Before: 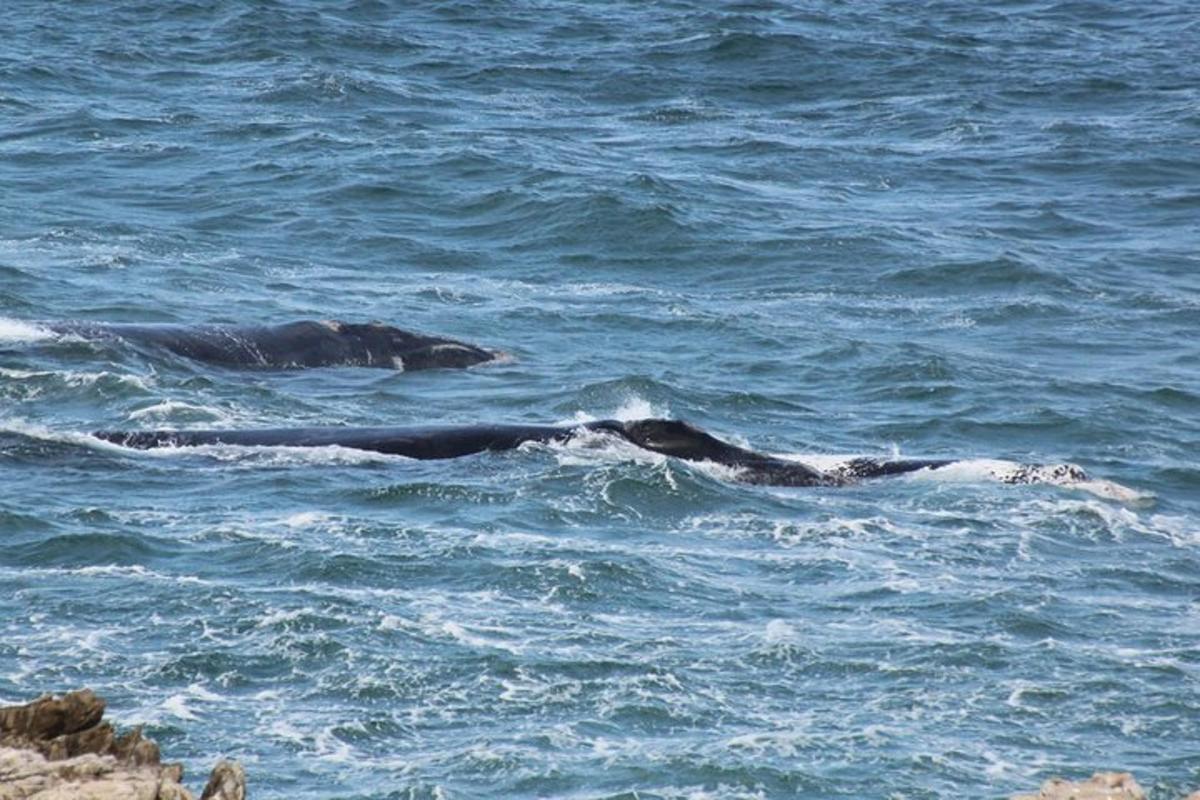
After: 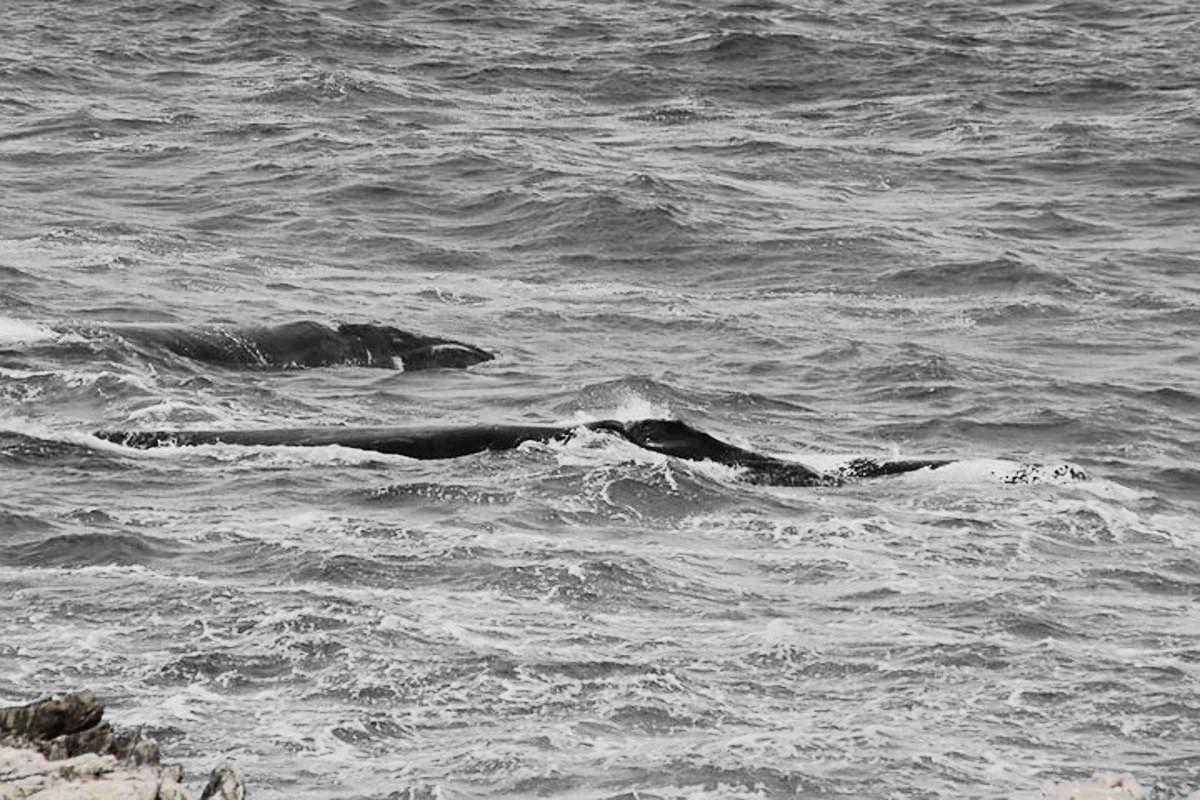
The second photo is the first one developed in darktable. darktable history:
tone curve: curves: ch0 [(0, 0.017) (0.091, 0.04) (0.296, 0.276) (0.439, 0.482) (0.64, 0.729) (0.785, 0.817) (0.995, 0.917)]; ch1 [(0, 0) (0.384, 0.365) (0.463, 0.447) (0.486, 0.474) (0.503, 0.497) (0.526, 0.52) (0.555, 0.564) (0.578, 0.589) (0.638, 0.66) (0.766, 0.773) (1, 1)]; ch2 [(0, 0) (0.374, 0.344) (0.446, 0.443) (0.501, 0.509) (0.528, 0.522) (0.569, 0.593) (0.61, 0.646) (0.666, 0.688) (1, 1)], color space Lab, independent channels, preserve colors none
sharpen: radius 1.864, amount 0.398, threshold 1.271
color zones: curves: ch1 [(0, 0.831) (0.08, 0.771) (0.157, 0.268) (0.241, 0.207) (0.562, -0.005) (0.714, -0.013) (0.876, 0.01) (1, 0.831)]
